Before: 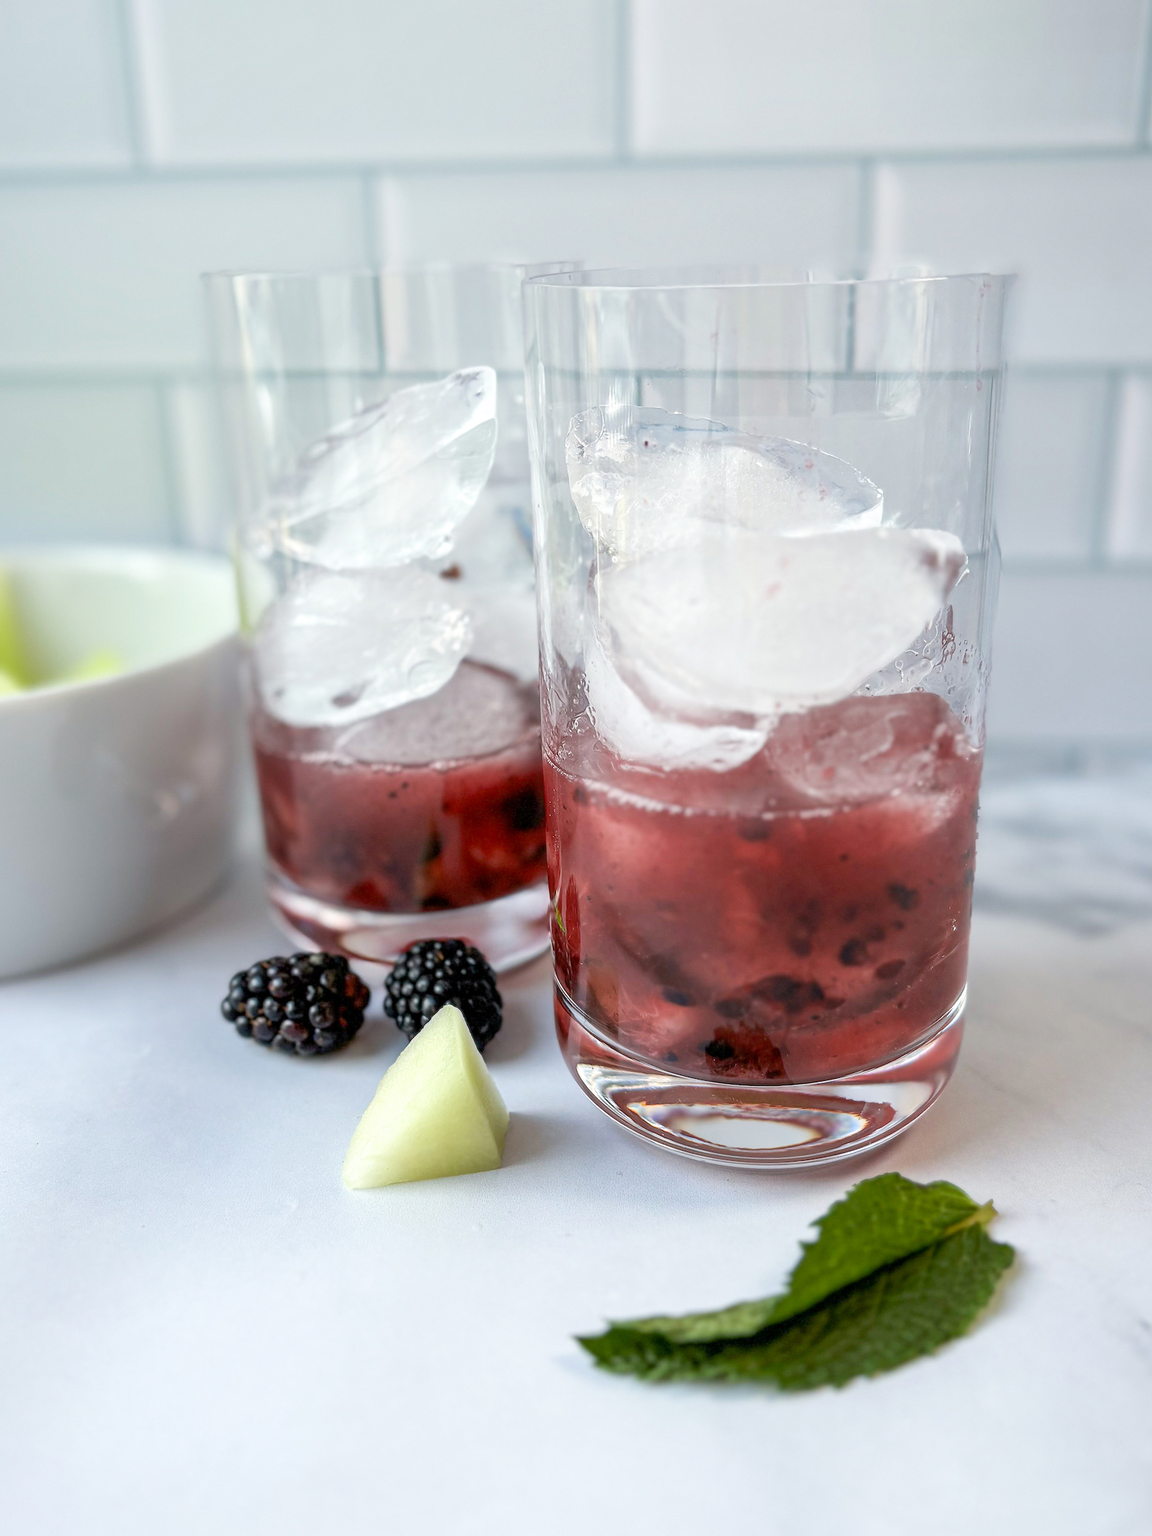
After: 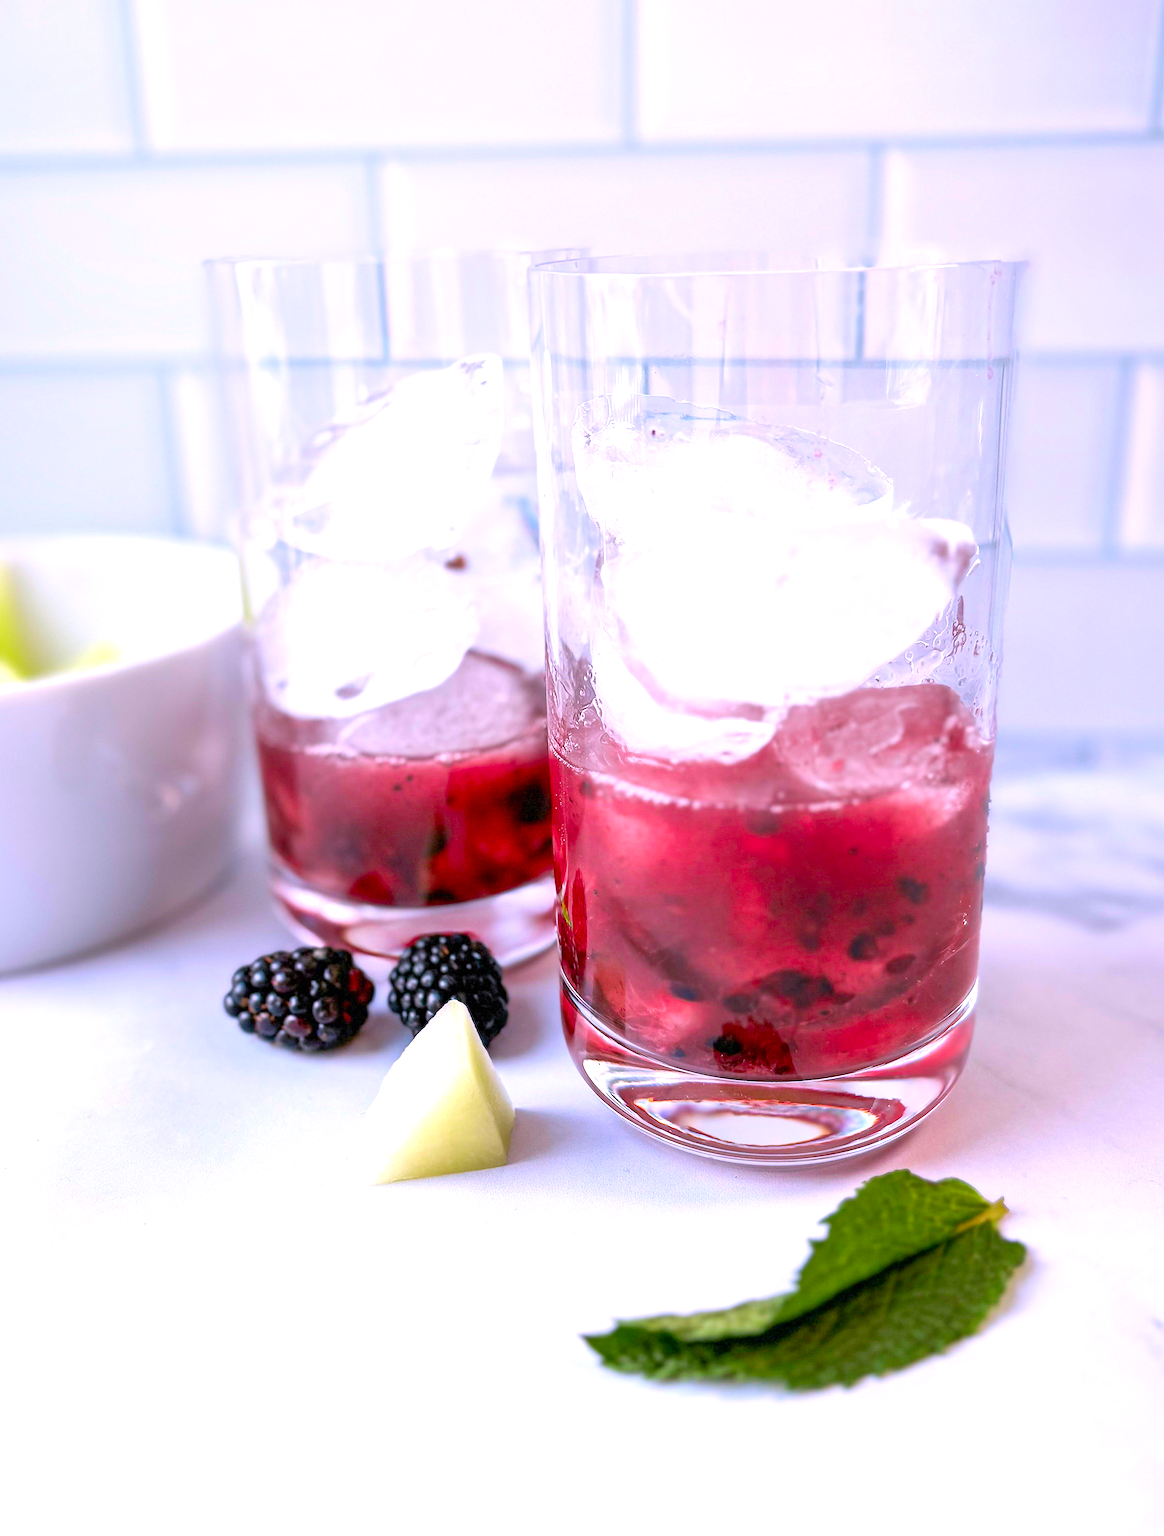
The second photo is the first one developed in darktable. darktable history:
crop: top 1.049%, right 0.001%
contrast brightness saturation: saturation 0.5
color correction: highlights a* 15.46, highlights b* -20.56
exposure: black level correction 0, exposure 0.5 EV, compensate highlight preservation false
